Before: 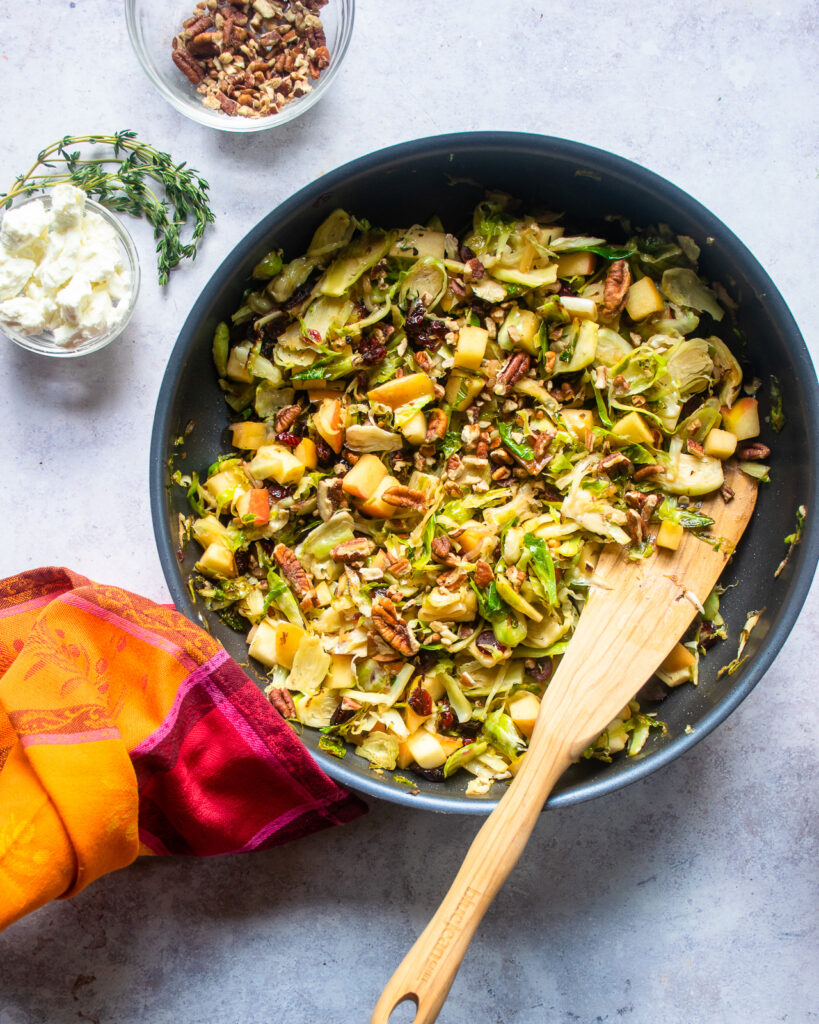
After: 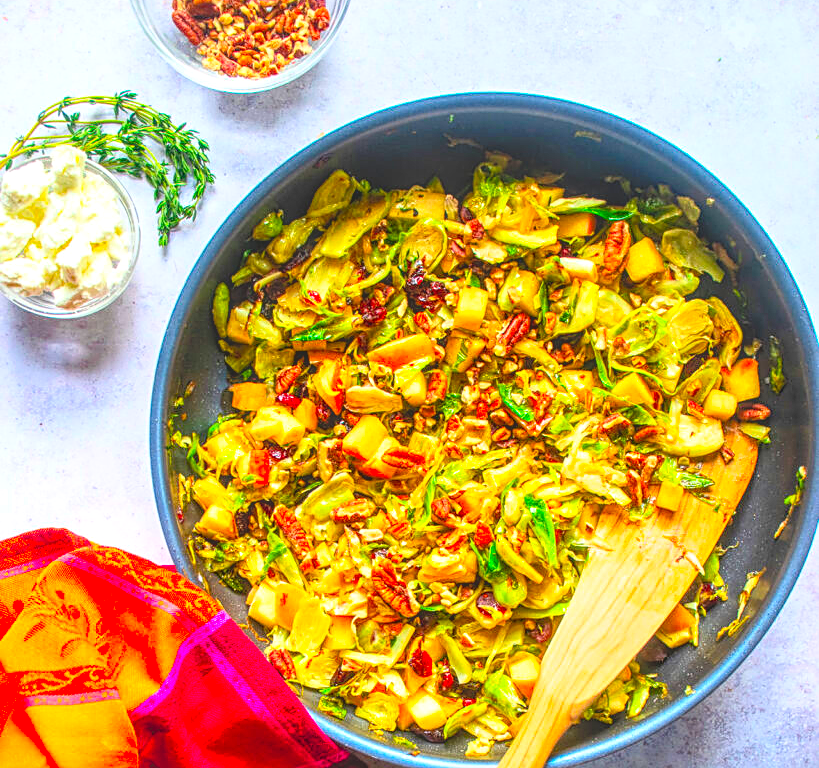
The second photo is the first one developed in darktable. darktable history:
contrast brightness saturation: contrast 0.2, brightness 0.16, saturation 0.22
local contrast: highlights 66%, shadows 33%, detail 166%, midtone range 0.2
sharpen: on, module defaults
color correction: saturation 1.8
exposure: black level correction 0.001, exposure 0.191 EV, compensate highlight preservation false
crop: top 3.857%, bottom 21.132%
